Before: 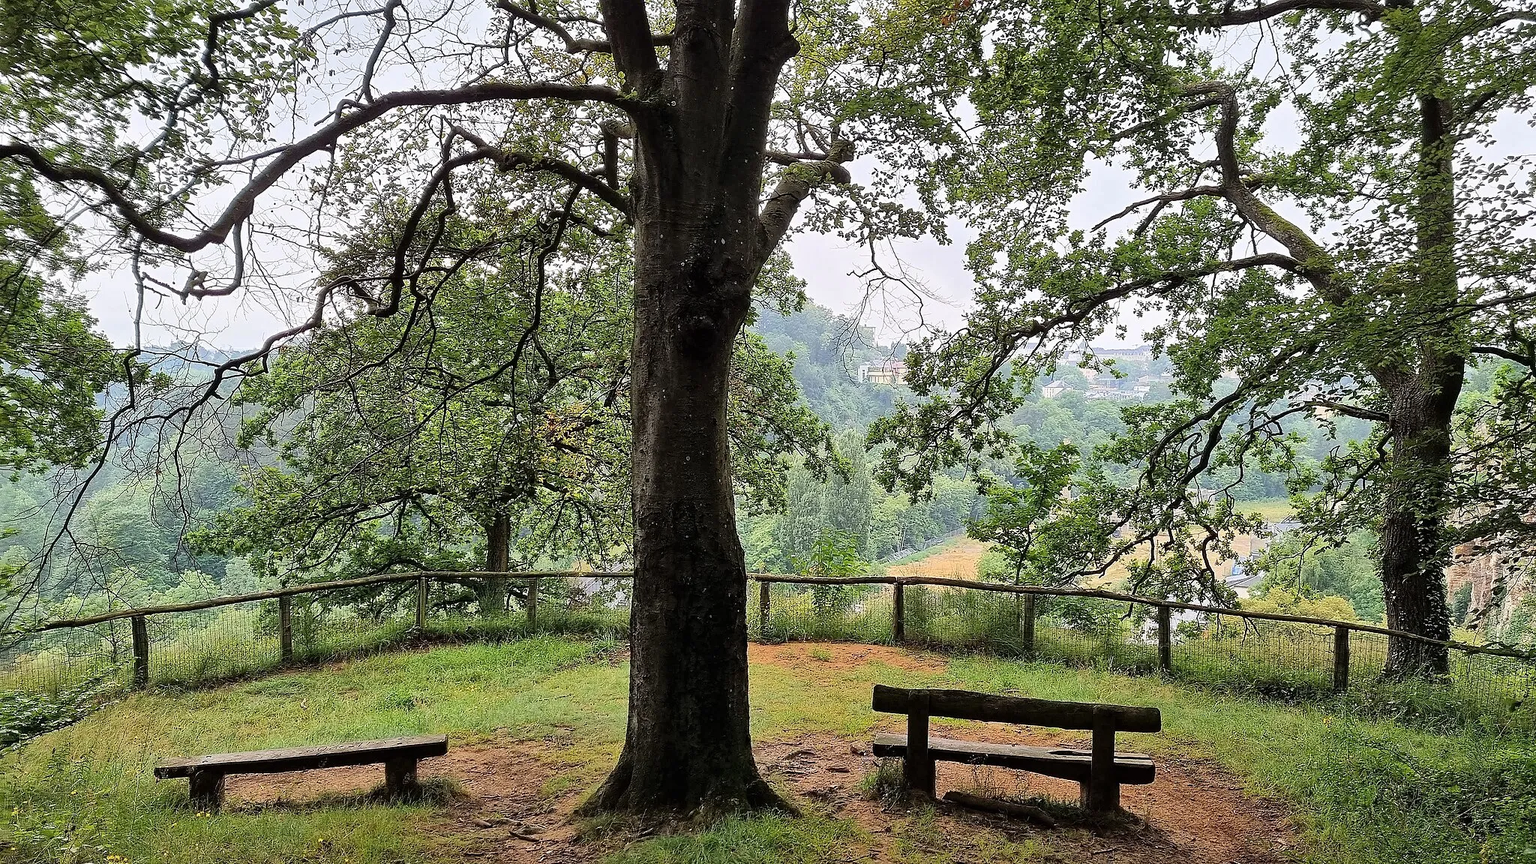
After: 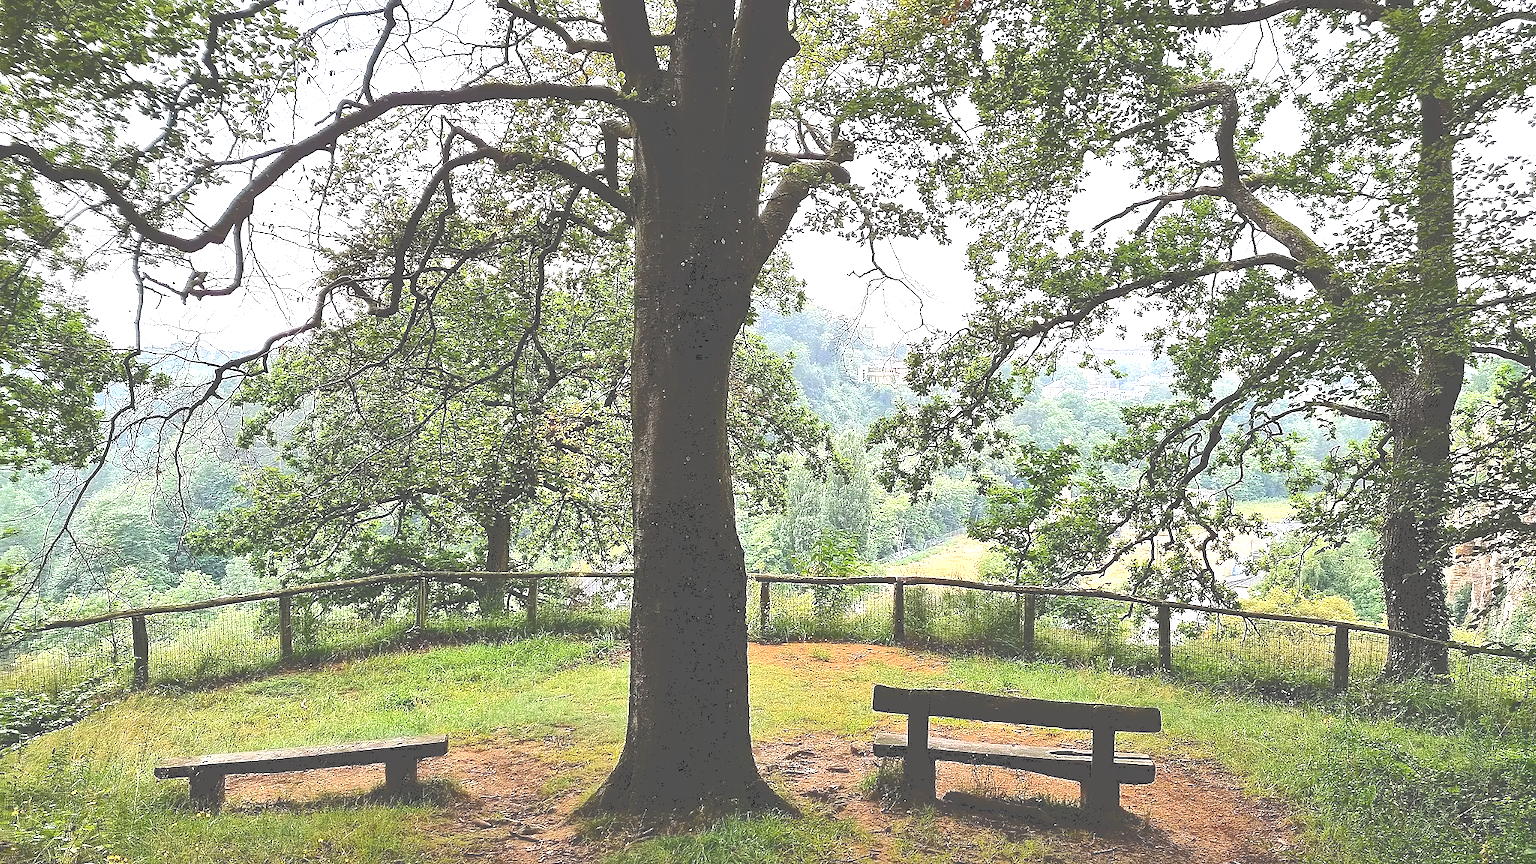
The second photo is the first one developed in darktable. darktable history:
tone curve: curves: ch0 [(0, 0) (0.003, 0.346) (0.011, 0.346) (0.025, 0.346) (0.044, 0.35) (0.069, 0.354) (0.1, 0.361) (0.136, 0.368) (0.177, 0.381) (0.224, 0.395) (0.277, 0.421) (0.335, 0.458) (0.399, 0.502) (0.468, 0.556) (0.543, 0.617) (0.623, 0.685) (0.709, 0.748) (0.801, 0.814) (0.898, 0.865) (1, 1)], color space Lab, independent channels, preserve colors none
tone equalizer: -8 EV -1.1 EV, -7 EV -1 EV, -6 EV -0.833 EV, -5 EV -0.547 EV, -3 EV 0.59 EV, -2 EV 0.84 EV, -1 EV 1 EV, +0 EV 1.08 EV, edges refinement/feathering 500, mask exposure compensation -1.57 EV, preserve details no
